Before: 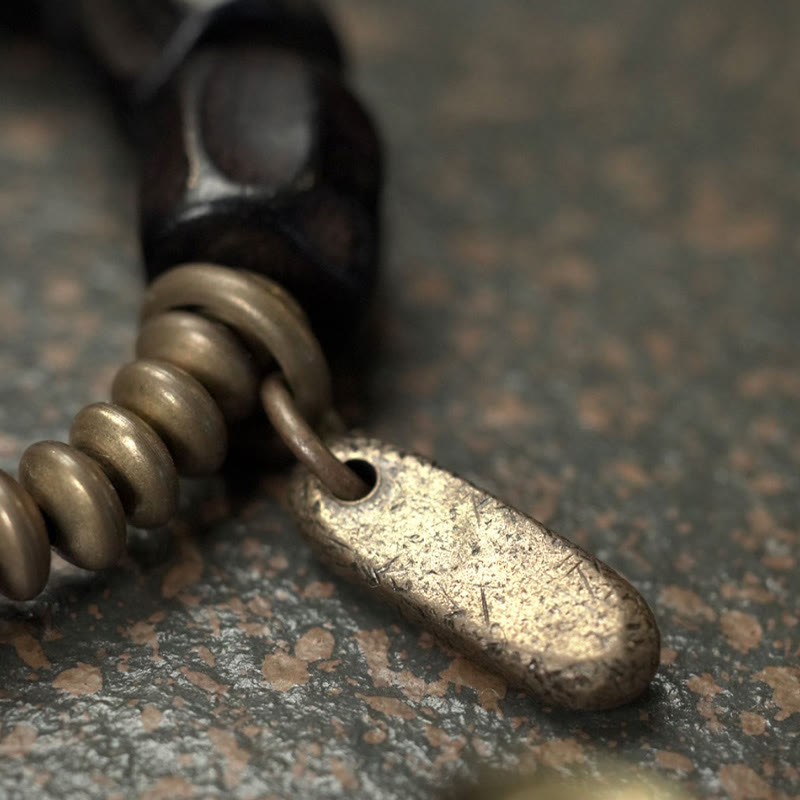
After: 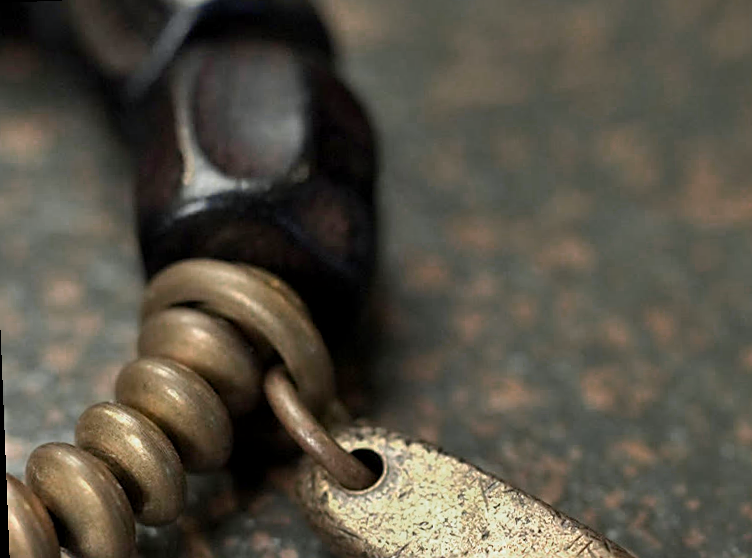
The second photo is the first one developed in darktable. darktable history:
shadows and highlights: low approximation 0.01, soften with gaussian
crop: left 1.509%, top 3.452%, right 7.696%, bottom 28.452%
color zones: curves: ch0 [(0, 0.553) (0.123, 0.58) (0.23, 0.419) (0.468, 0.155) (0.605, 0.132) (0.723, 0.063) (0.833, 0.172) (0.921, 0.468)]; ch1 [(0.025, 0.645) (0.229, 0.584) (0.326, 0.551) (0.537, 0.446) (0.599, 0.911) (0.708, 1) (0.805, 0.944)]; ch2 [(0.086, 0.468) (0.254, 0.464) (0.638, 0.564) (0.702, 0.592) (0.768, 0.564)]
exposure: black level correction 0.001, exposure 0.14 EV, compensate highlight preservation false
white balance: red 0.982, blue 1.018
sharpen: on, module defaults
rotate and perspective: rotation -2.29°, automatic cropping off
